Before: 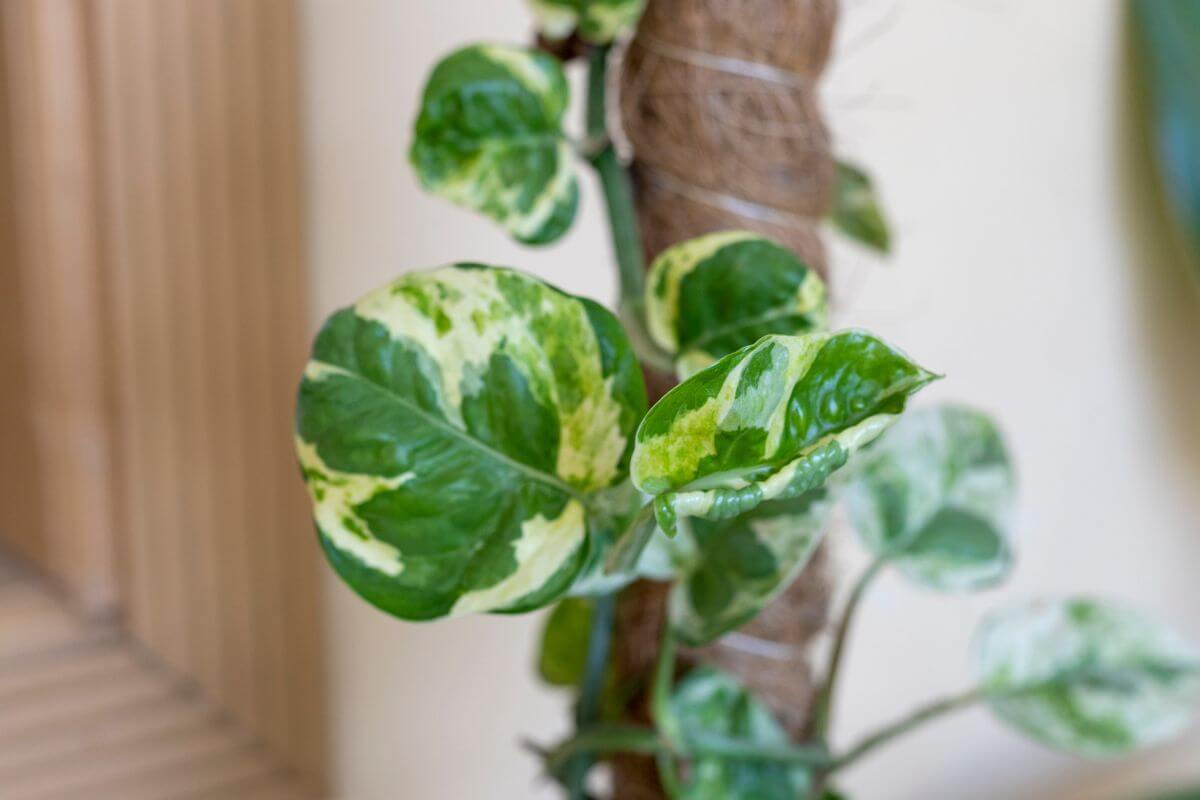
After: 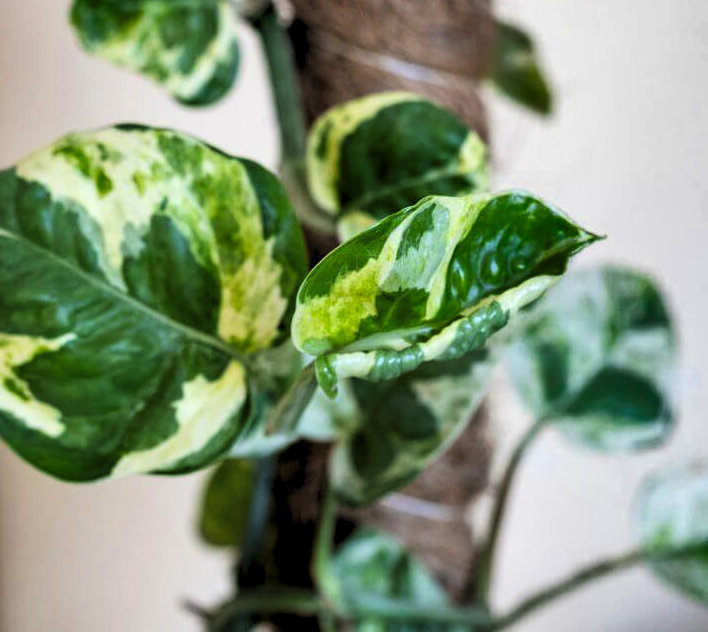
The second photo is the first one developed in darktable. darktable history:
tone curve: curves: ch0 [(0, 0.012) (0.052, 0.04) (0.107, 0.086) (0.269, 0.266) (0.471, 0.503) (0.731, 0.771) (0.921, 0.909) (0.999, 0.951)]; ch1 [(0, 0) (0.339, 0.298) (0.402, 0.363) (0.444, 0.415) (0.485, 0.469) (0.494, 0.493) (0.504, 0.501) (0.525, 0.534) (0.555, 0.593) (0.594, 0.648) (1, 1)]; ch2 [(0, 0) (0.48, 0.48) (0.504, 0.5) (0.535, 0.557) (0.581, 0.623) (0.649, 0.683) (0.824, 0.815) (1, 1)]
shadows and highlights: white point adjustment -3.71, highlights -63.54, soften with gaussian
crop and rotate: left 28.302%, top 17.475%, right 12.691%, bottom 3.485%
levels: levels [0.182, 0.542, 0.902]
